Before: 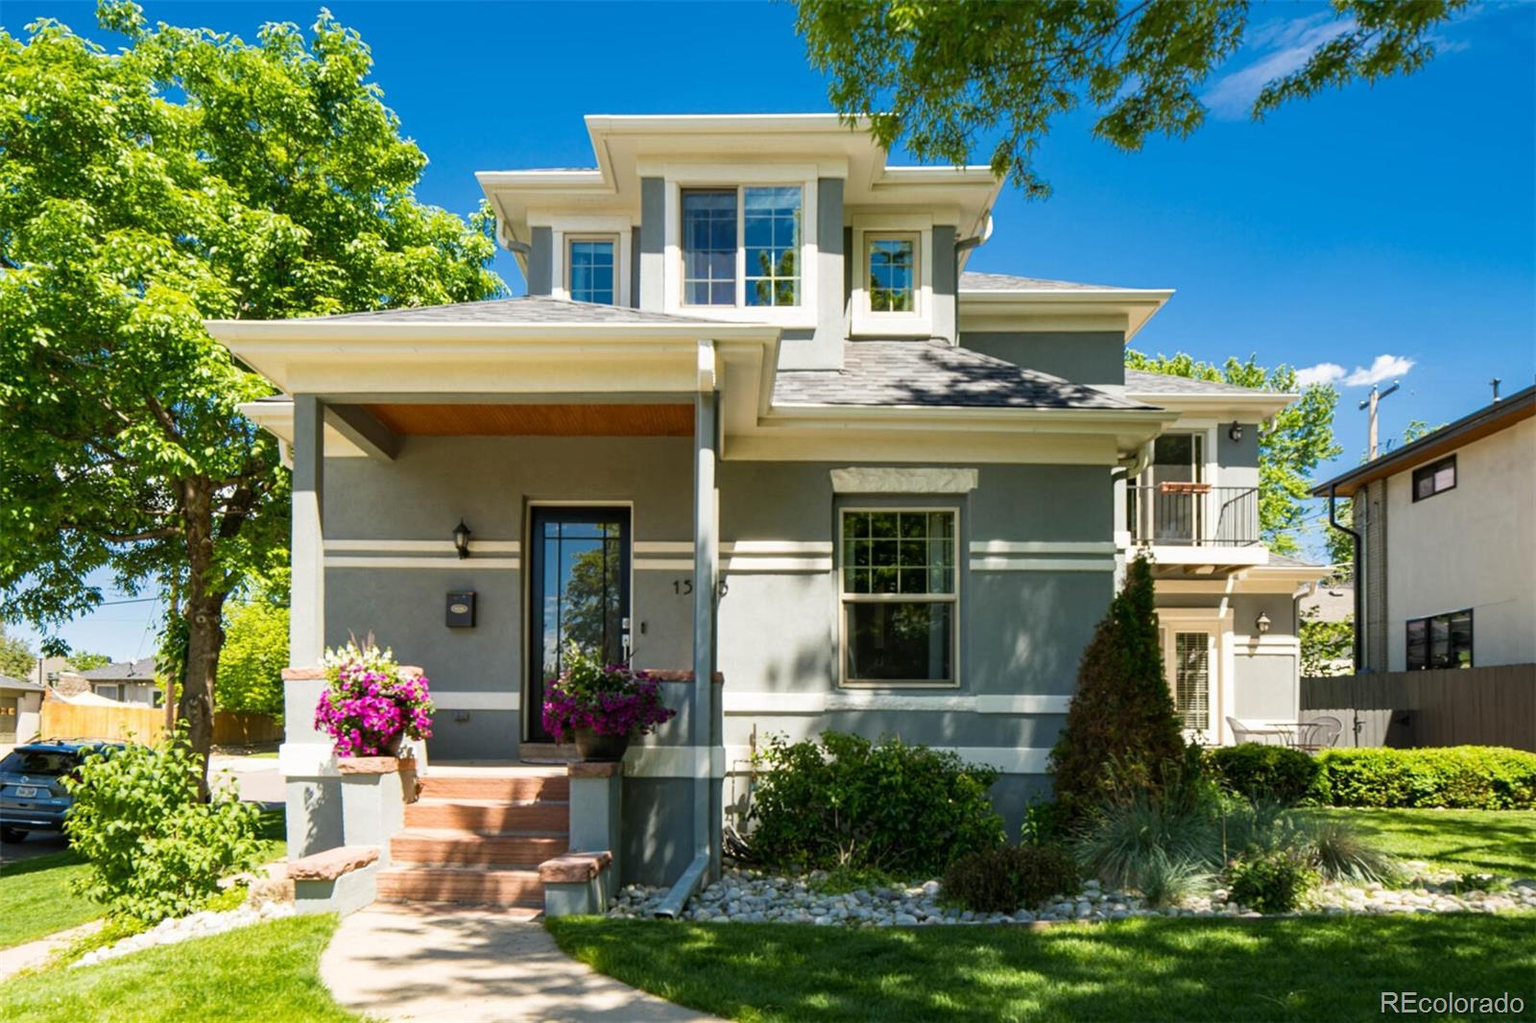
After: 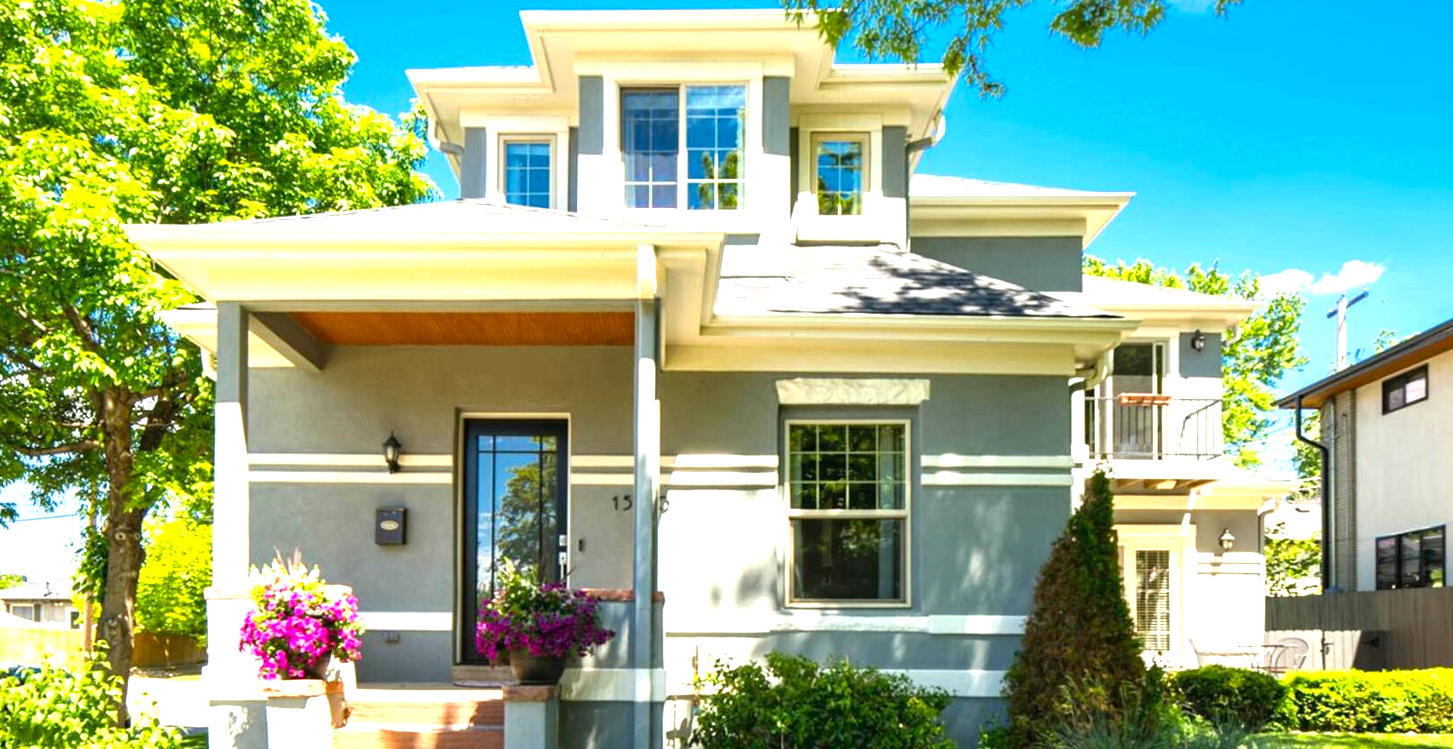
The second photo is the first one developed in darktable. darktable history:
crop: left 5.596%, top 10.314%, right 3.534%, bottom 19.395%
color balance: output saturation 110%
exposure: black level correction 0, exposure 1.2 EV, compensate exposure bias true, compensate highlight preservation false
